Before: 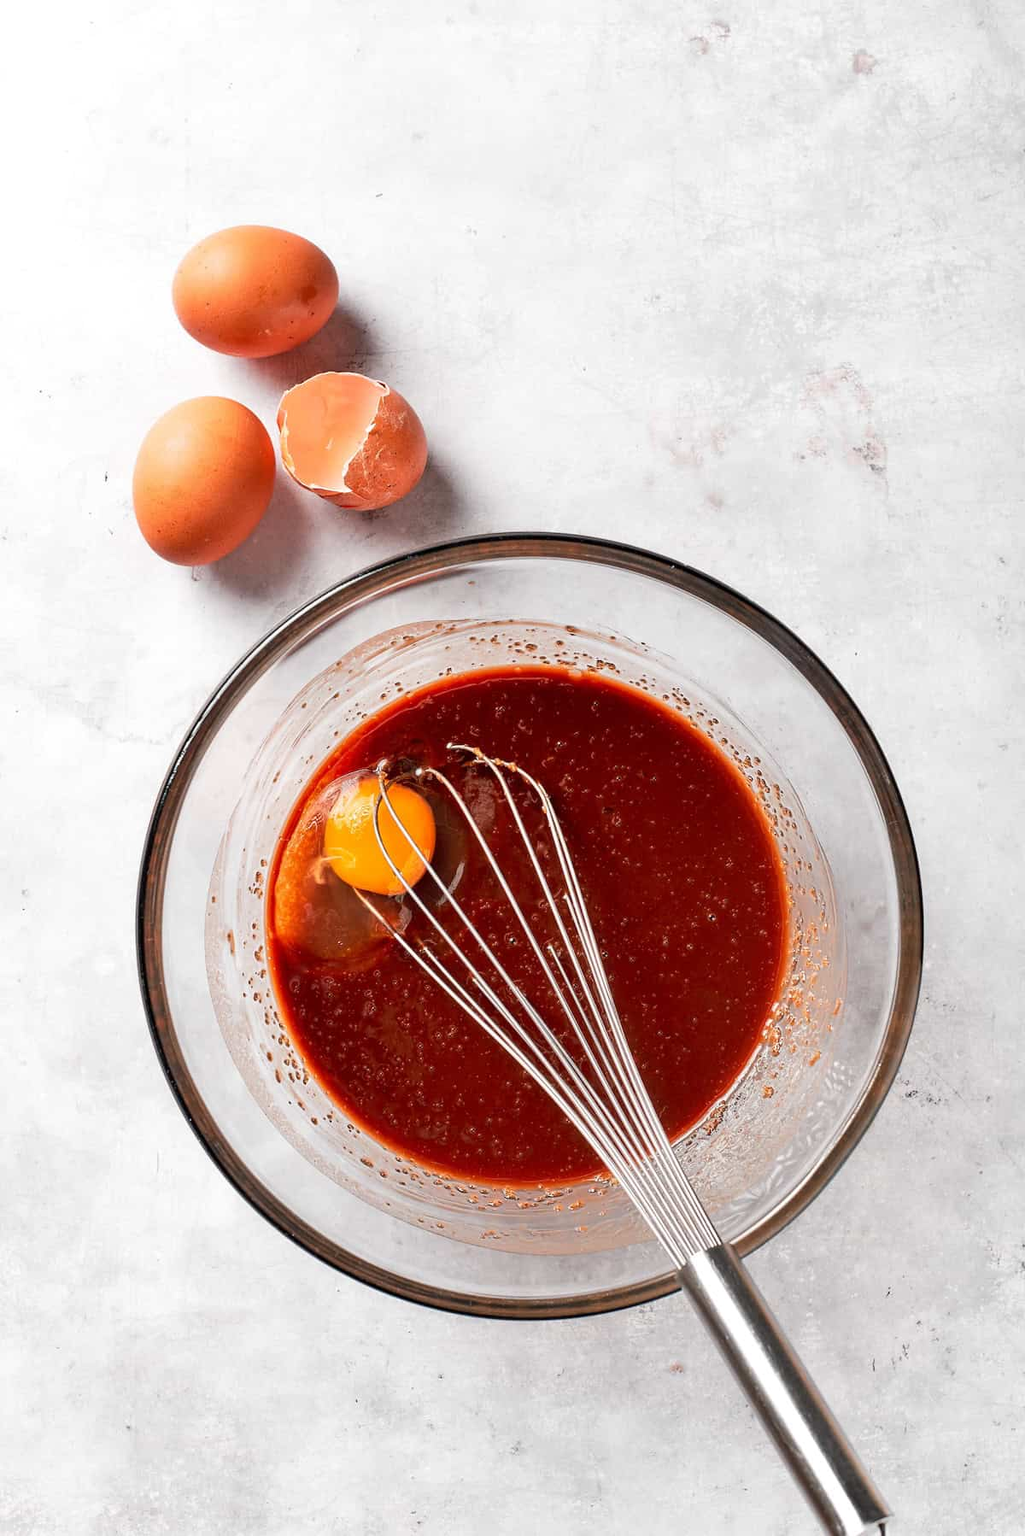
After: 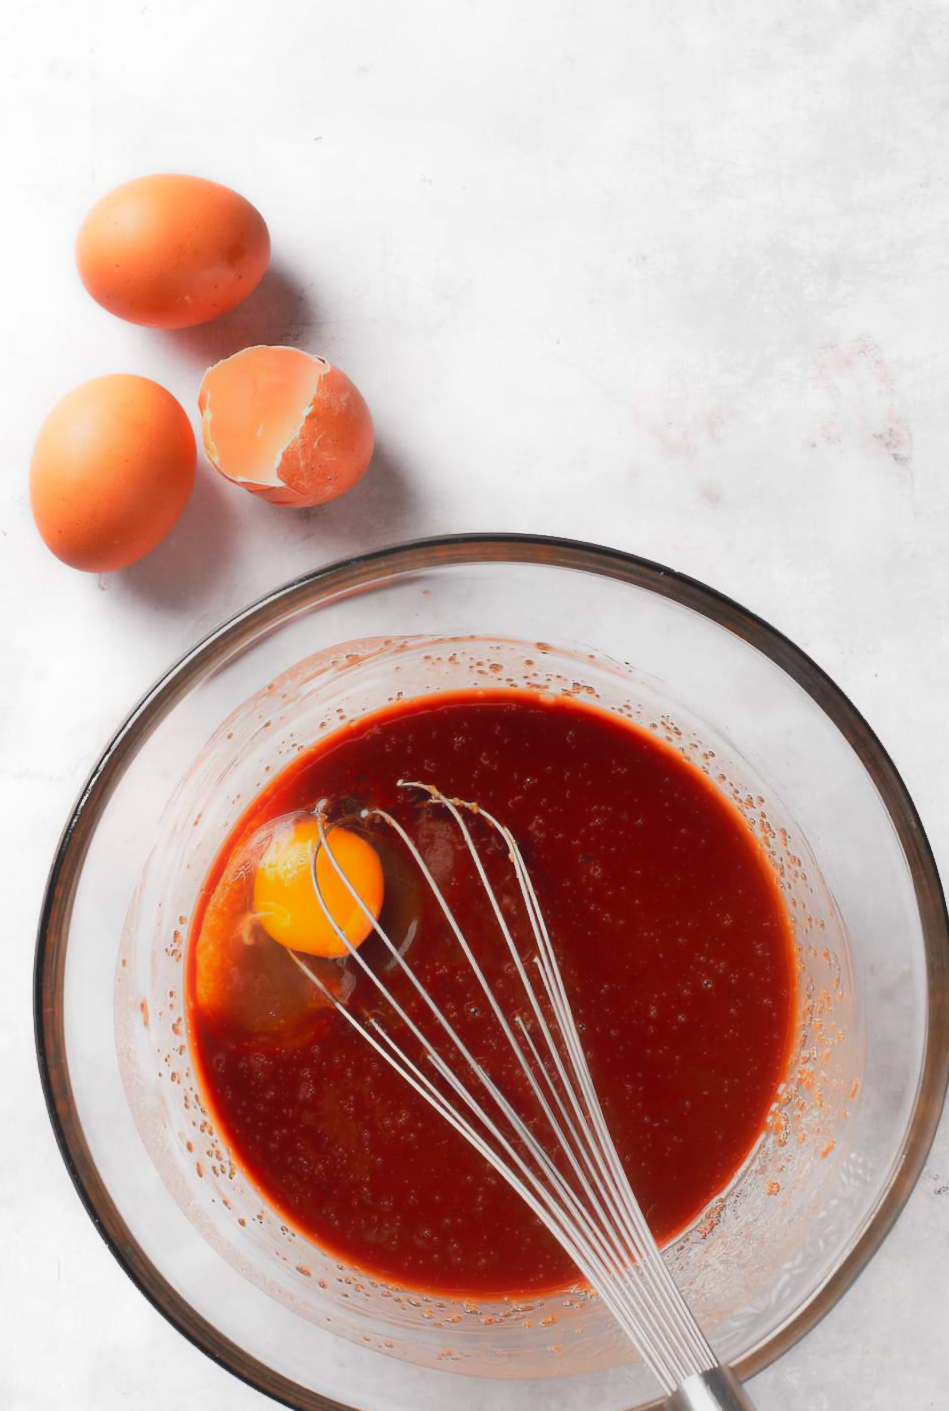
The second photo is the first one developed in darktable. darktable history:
crop and rotate: left 10.545%, top 5.01%, right 10.303%, bottom 16.498%
contrast equalizer: octaves 7, y [[0.5, 0.542, 0.583, 0.625, 0.667, 0.708], [0.5 ×6], [0.5 ×6], [0, 0.033, 0.067, 0.1, 0.133, 0.167], [0, 0.05, 0.1, 0.15, 0.2, 0.25]], mix -0.998
